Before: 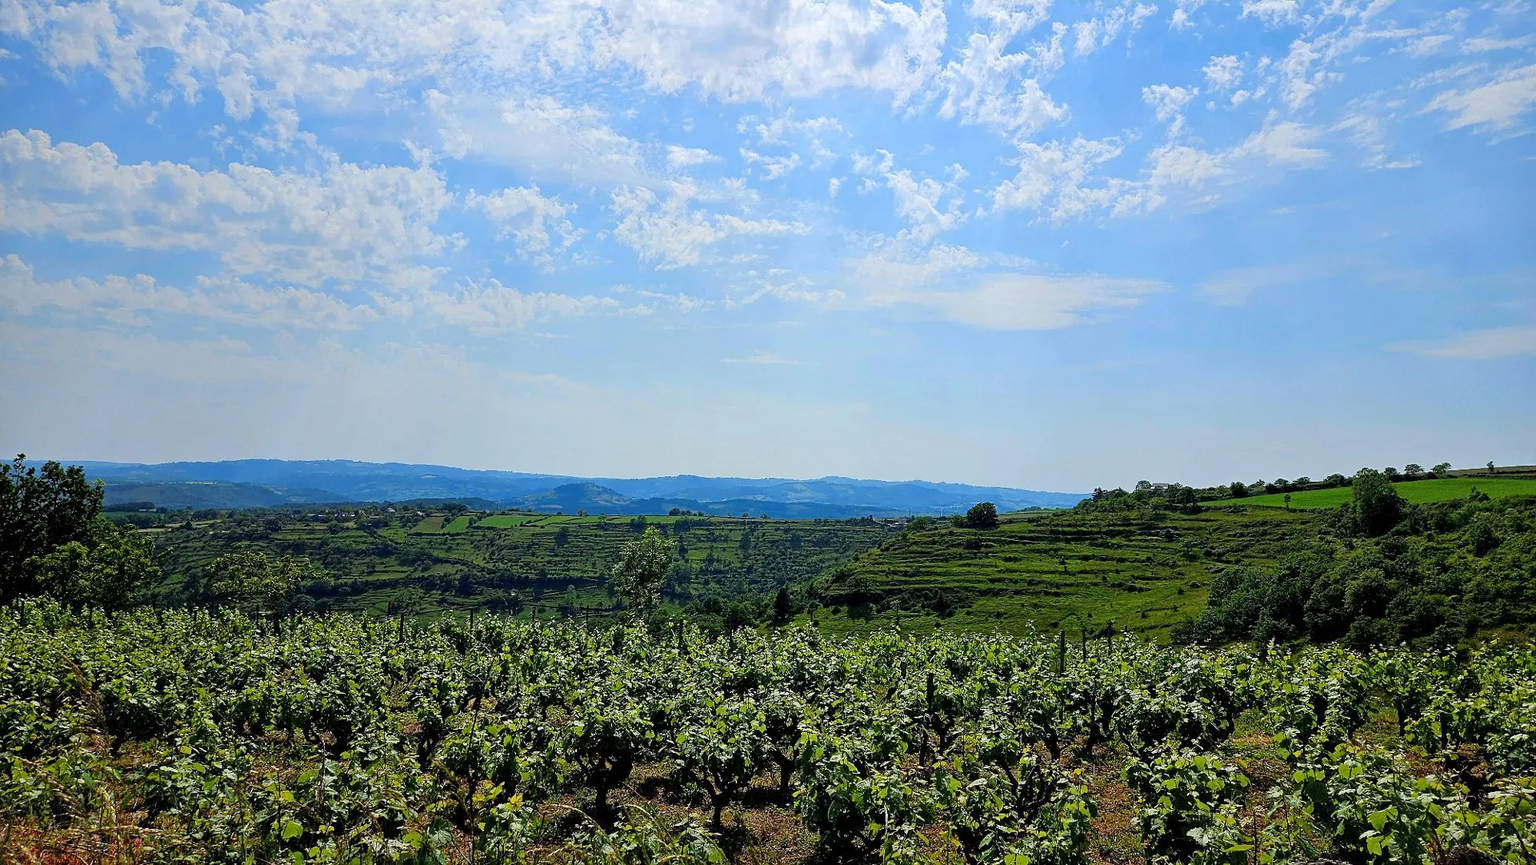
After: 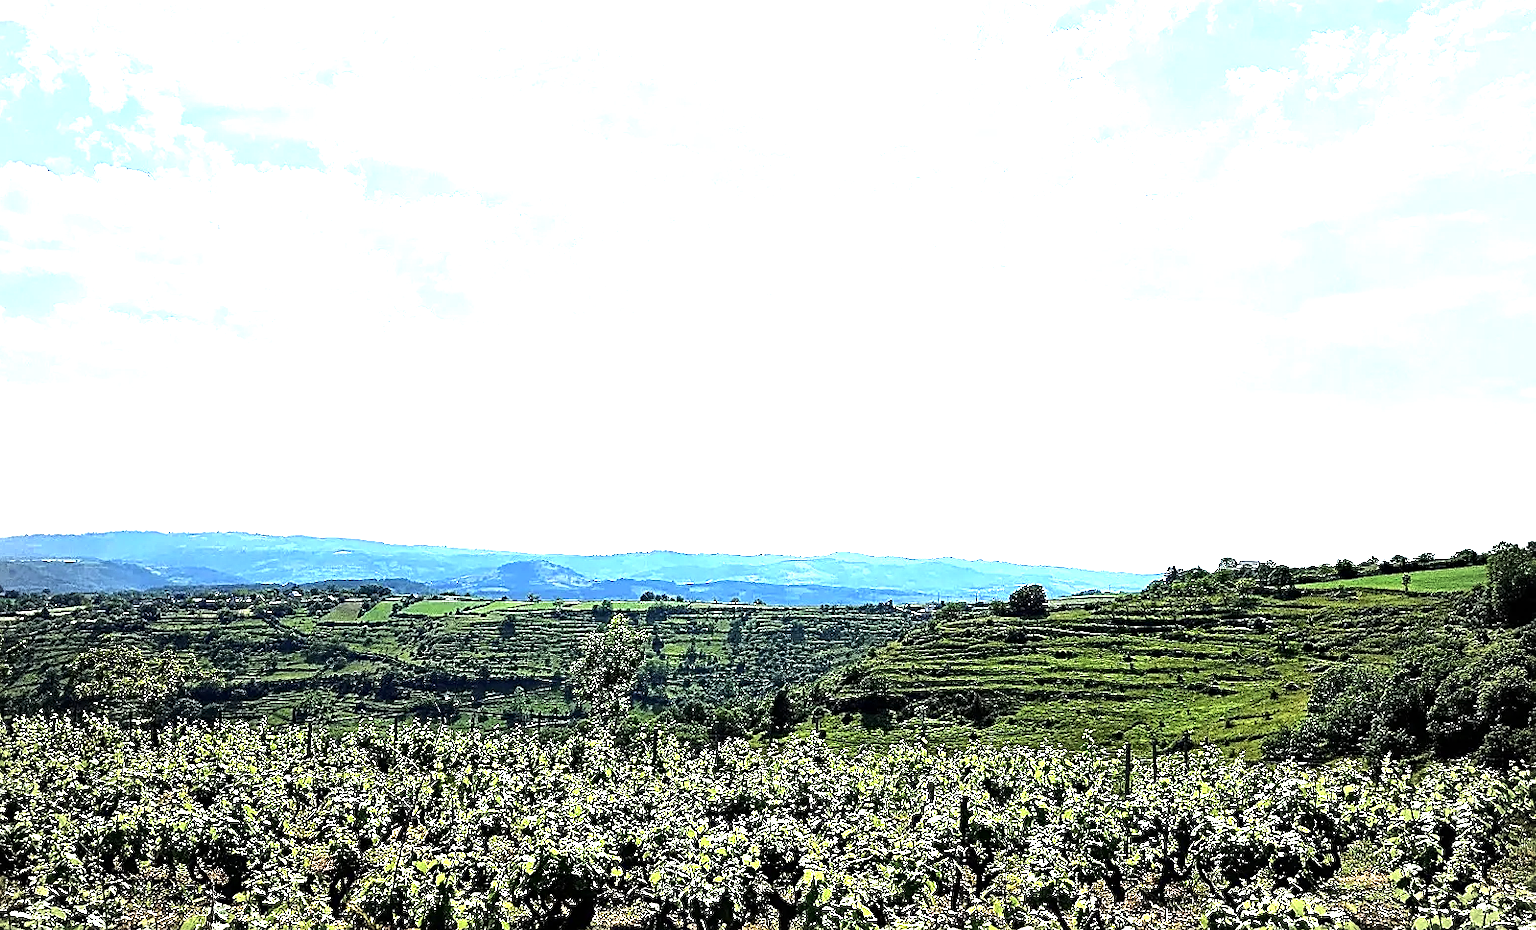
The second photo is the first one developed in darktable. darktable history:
exposure: exposure 1.204 EV, compensate highlight preservation false
sharpen: on, module defaults
vignetting: brightness -0.281, center (-0.033, -0.039)
crop: left 9.945%, top 3.556%, right 9.3%, bottom 9.534%
haze removal: compatibility mode true, adaptive false
contrast brightness saturation: contrast 0.057, brightness -0.007, saturation -0.213
tone equalizer: -8 EV -0.714 EV, -7 EV -0.675 EV, -6 EV -0.588 EV, -5 EV -0.37 EV, -3 EV 0.391 EV, -2 EV 0.6 EV, -1 EV 0.692 EV, +0 EV 0.737 EV, edges refinement/feathering 500, mask exposure compensation -1.57 EV, preserve details no
